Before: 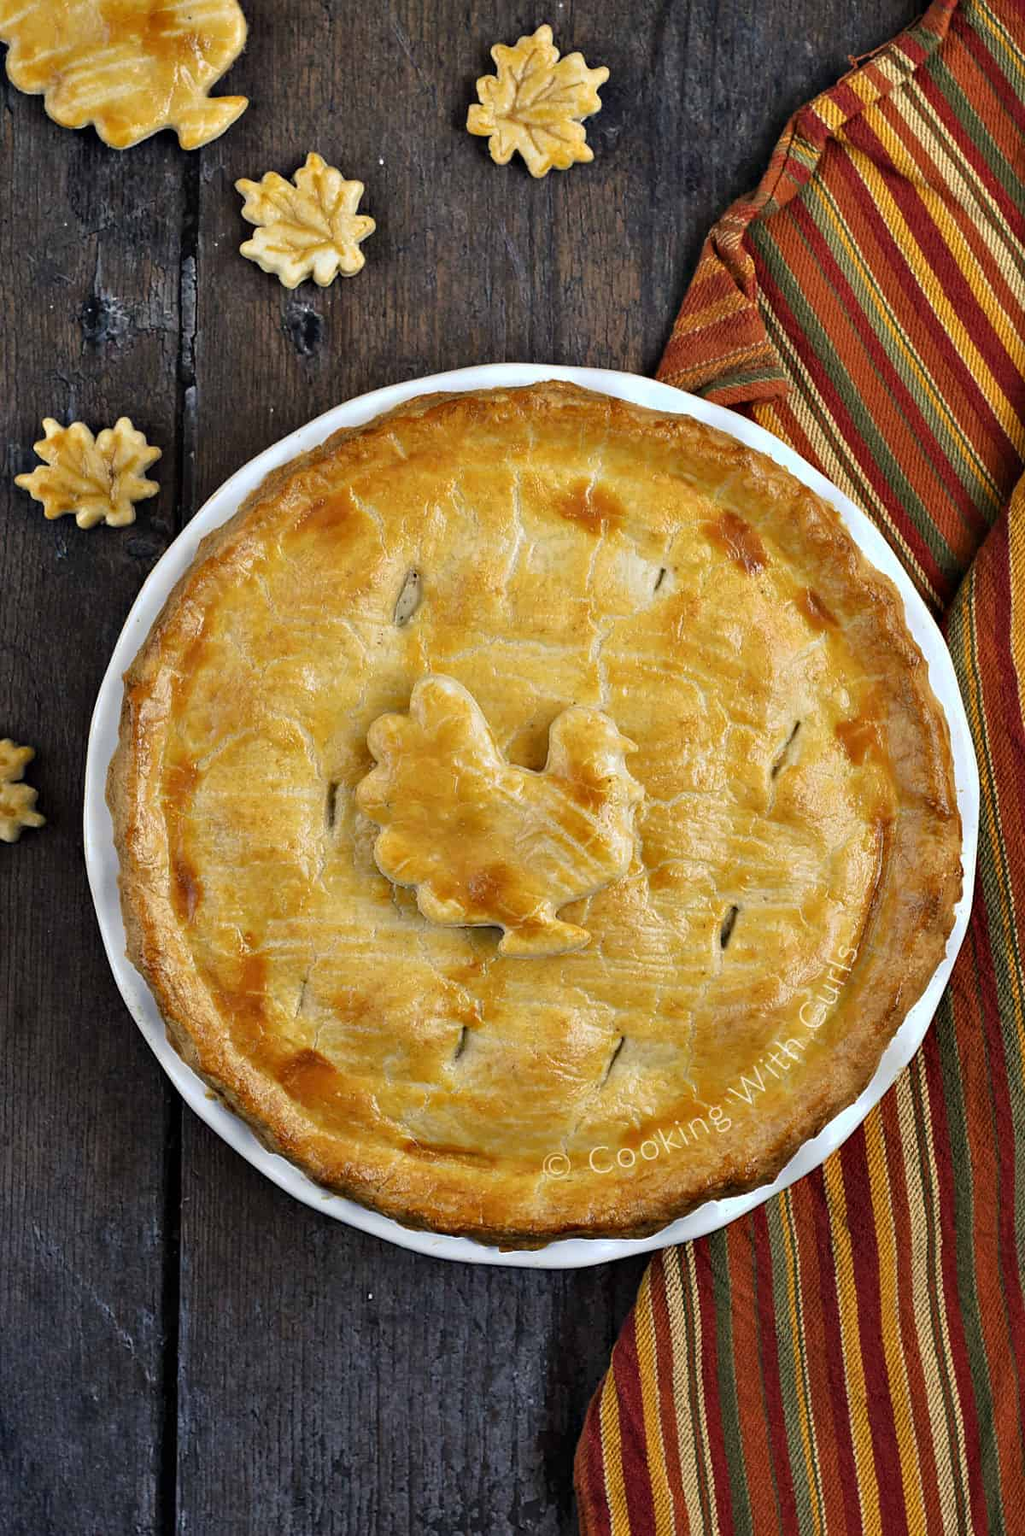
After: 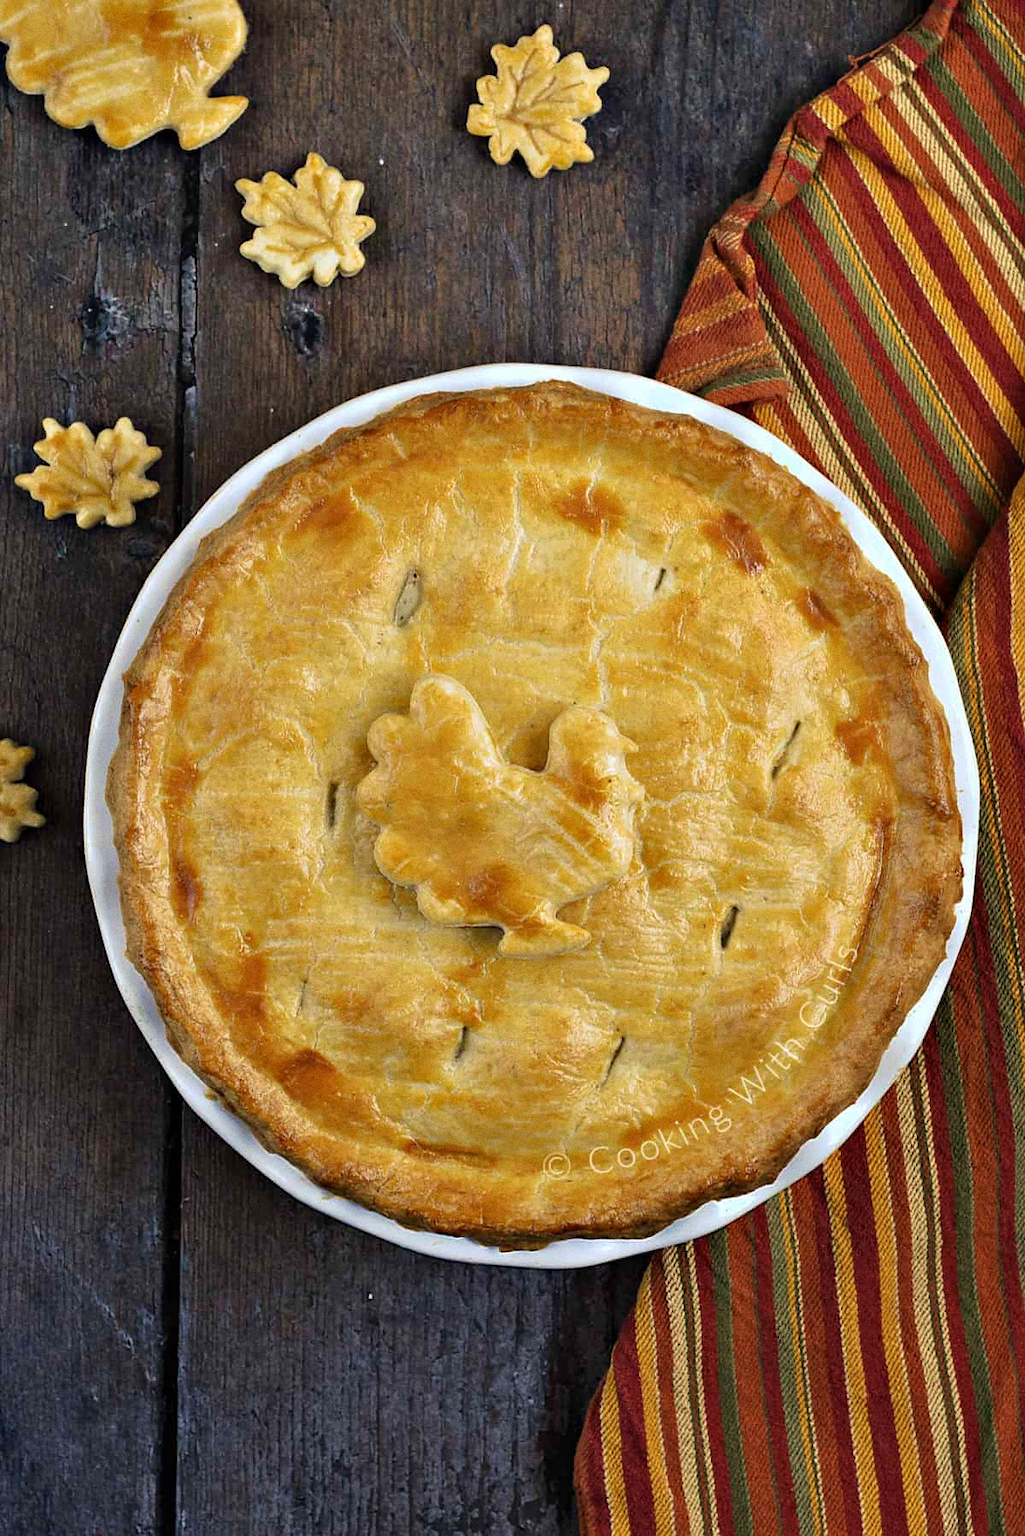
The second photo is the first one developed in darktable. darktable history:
grain: coarseness 0.09 ISO
velvia: on, module defaults
